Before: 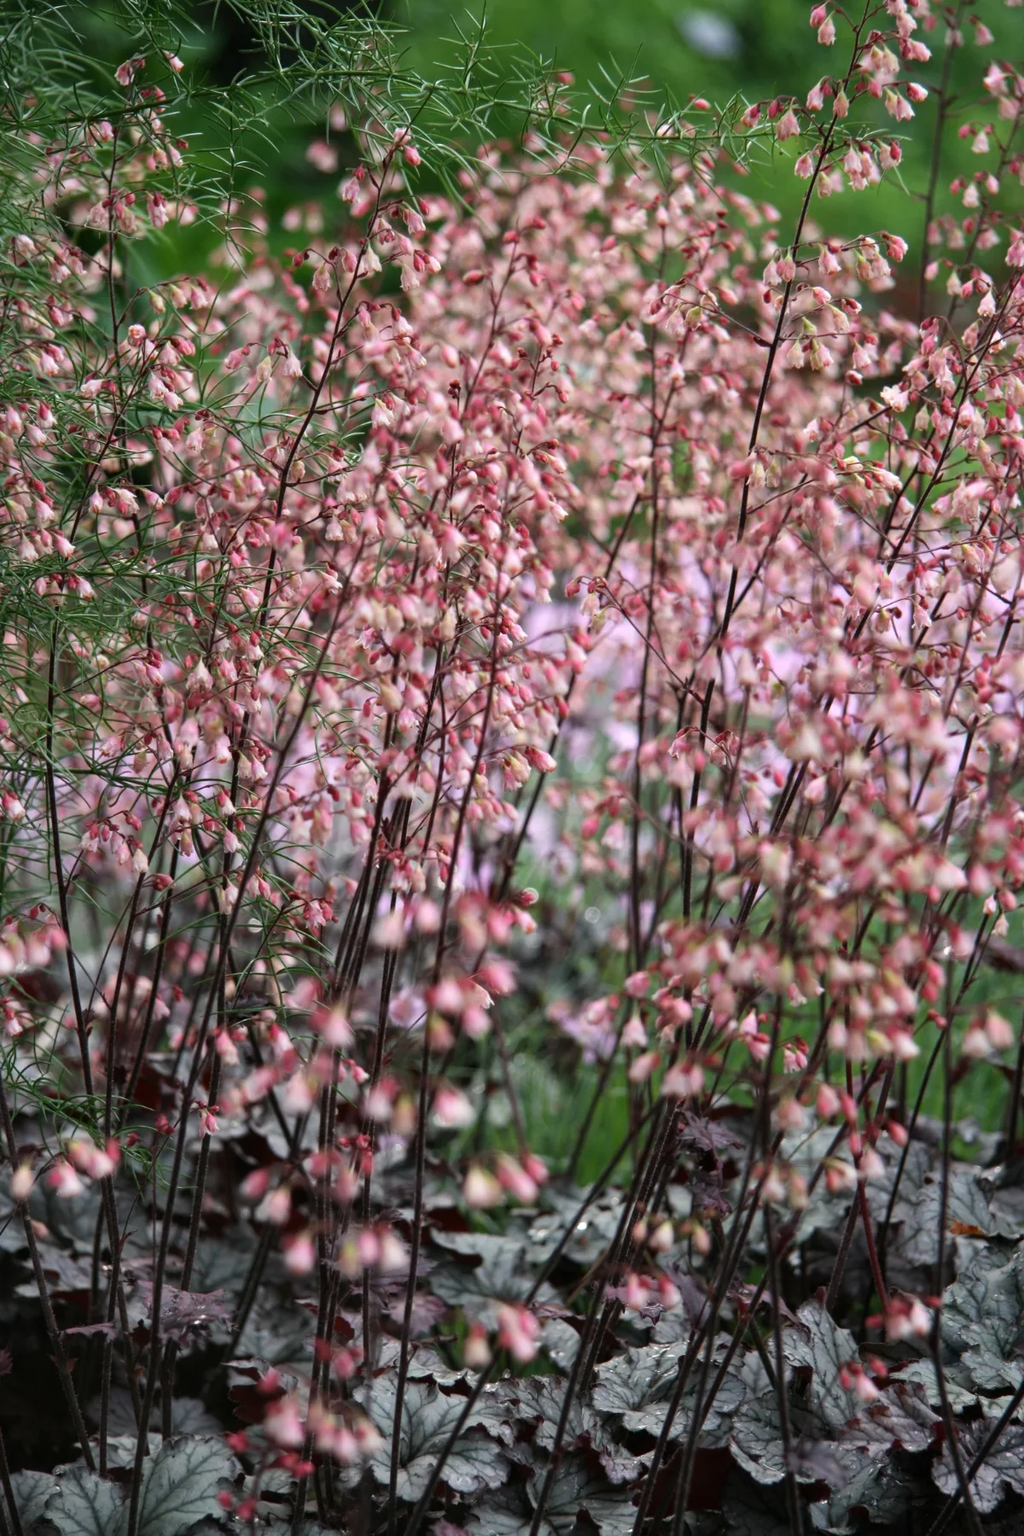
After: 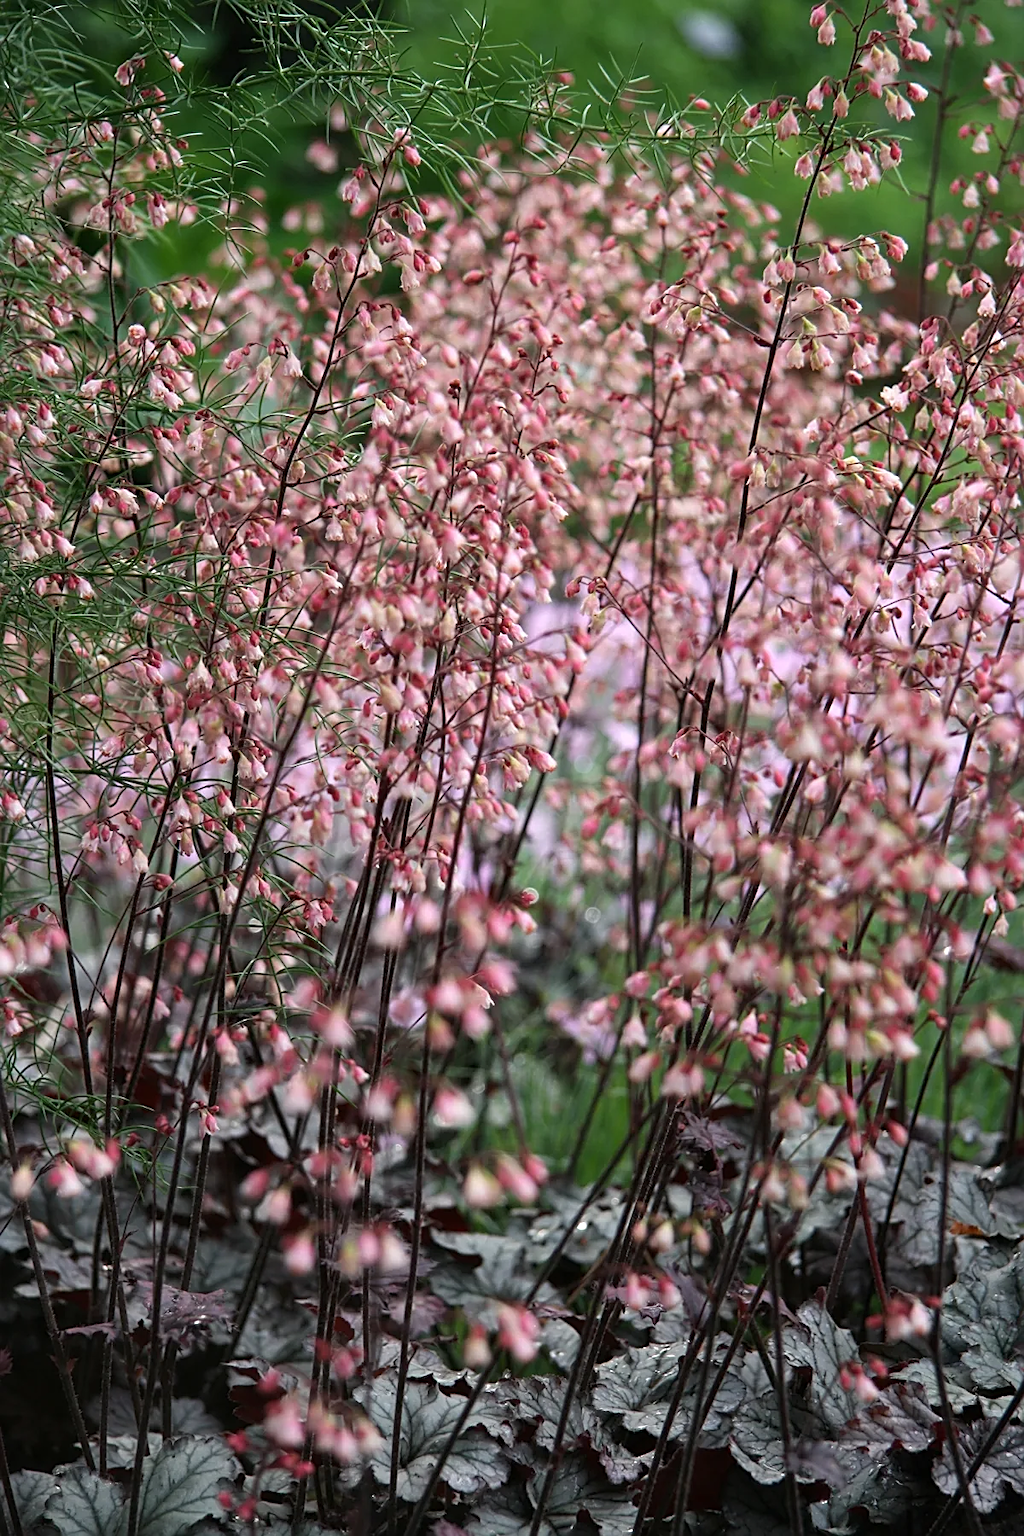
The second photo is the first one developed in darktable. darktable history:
tone equalizer: on, module defaults
sharpen: amount 0.575
